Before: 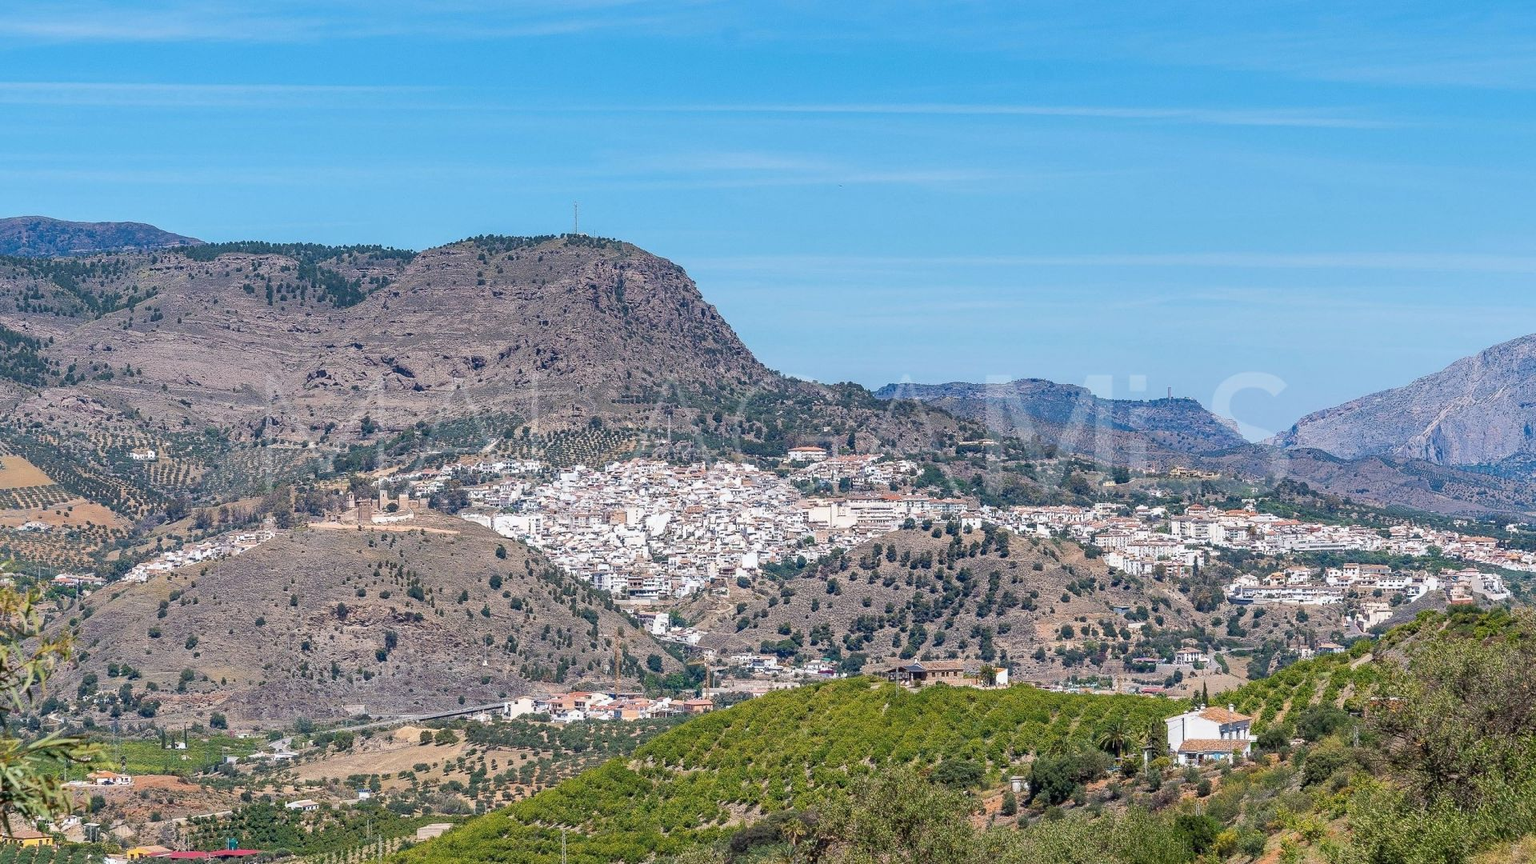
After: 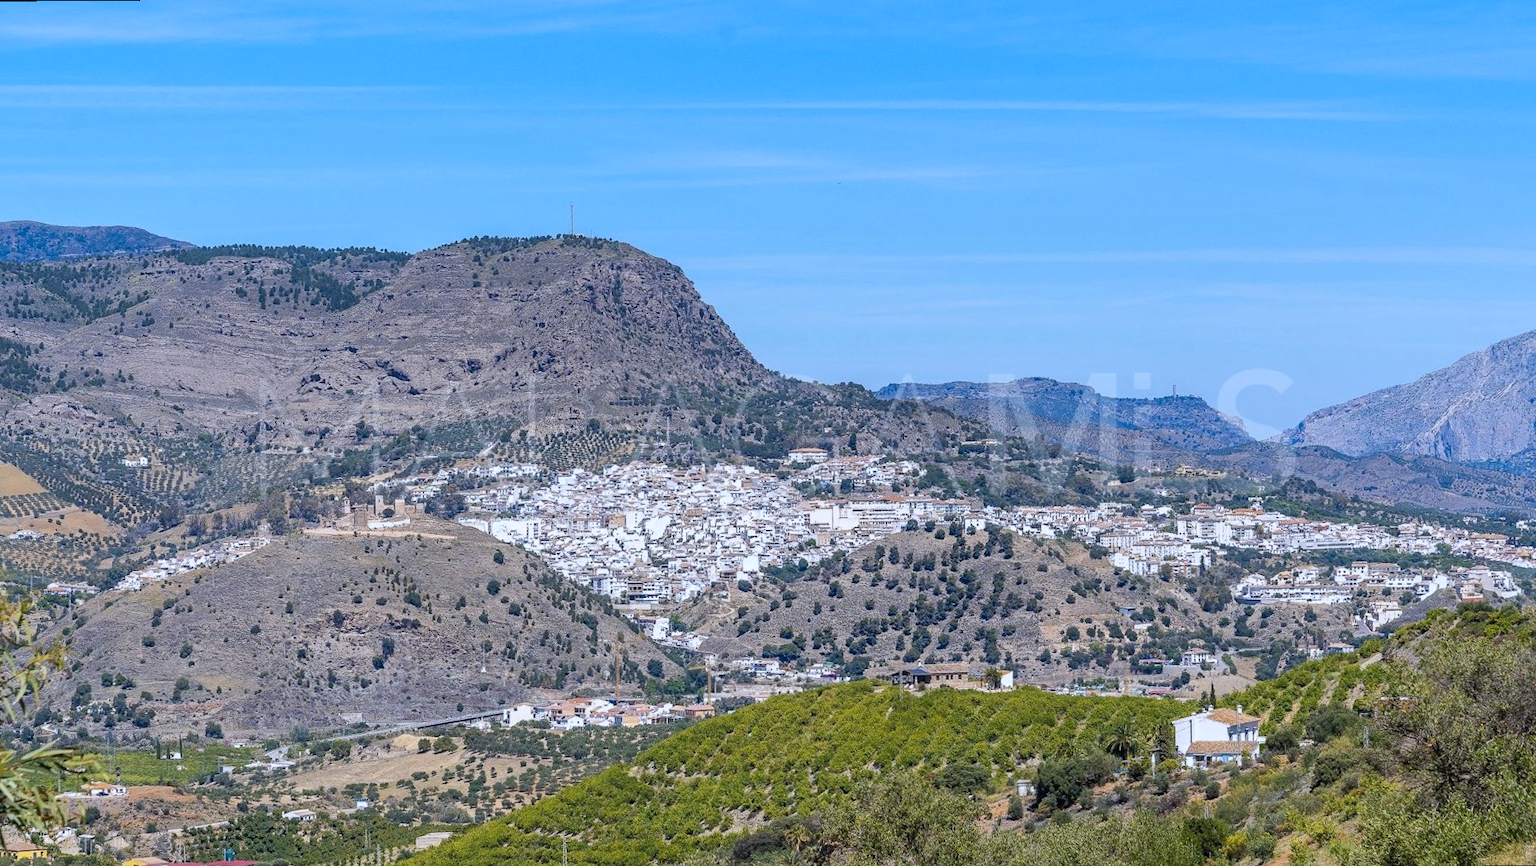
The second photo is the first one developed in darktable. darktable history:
color contrast: green-magenta contrast 0.8, blue-yellow contrast 1.1, unbound 0
rotate and perspective: rotation -0.45°, automatic cropping original format, crop left 0.008, crop right 0.992, crop top 0.012, crop bottom 0.988
white balance: red 0.954, blue 1.079
